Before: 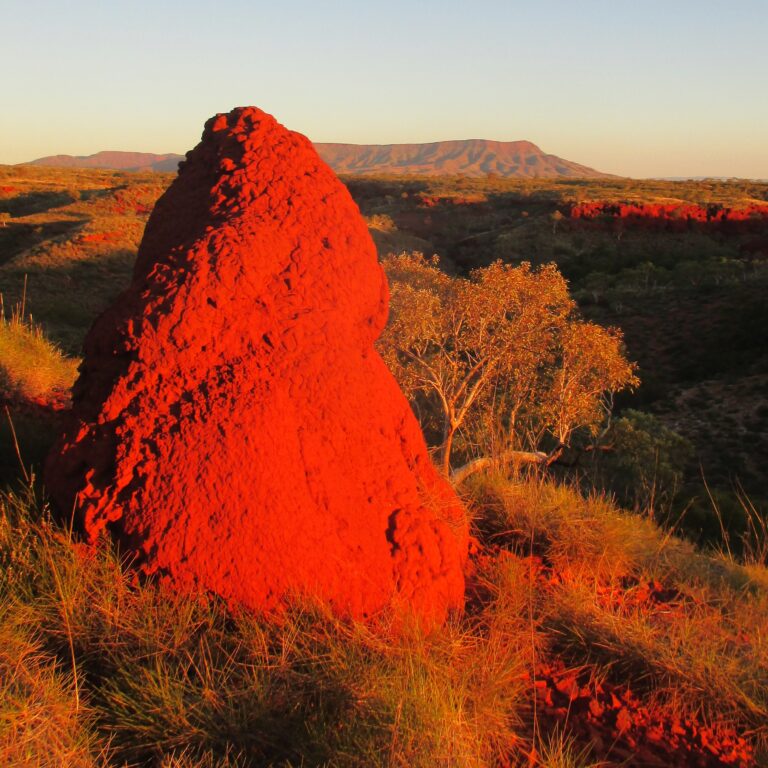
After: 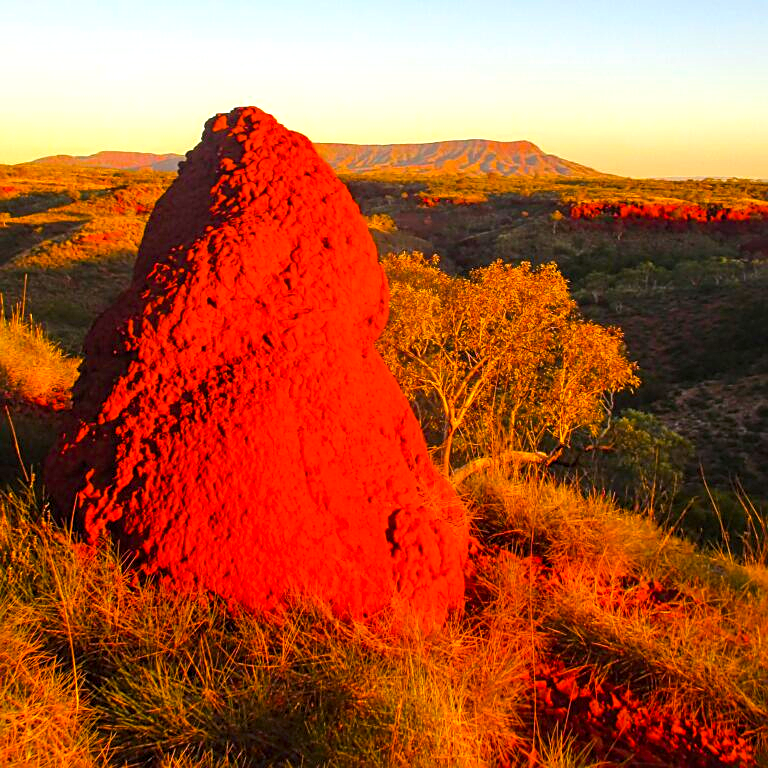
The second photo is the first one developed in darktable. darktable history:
color balance rgb: shadows lift › chroma 2.898%, shadows lift › hue 280.64°, linear chroma grading › global chroma 14.395%, perceptual saturation grading › global saturation 50.512%
local contrast: on, module defaults
exposure: exposure 0.603 EV, compensate highlight preservation false
sharpen: amount 0.498
